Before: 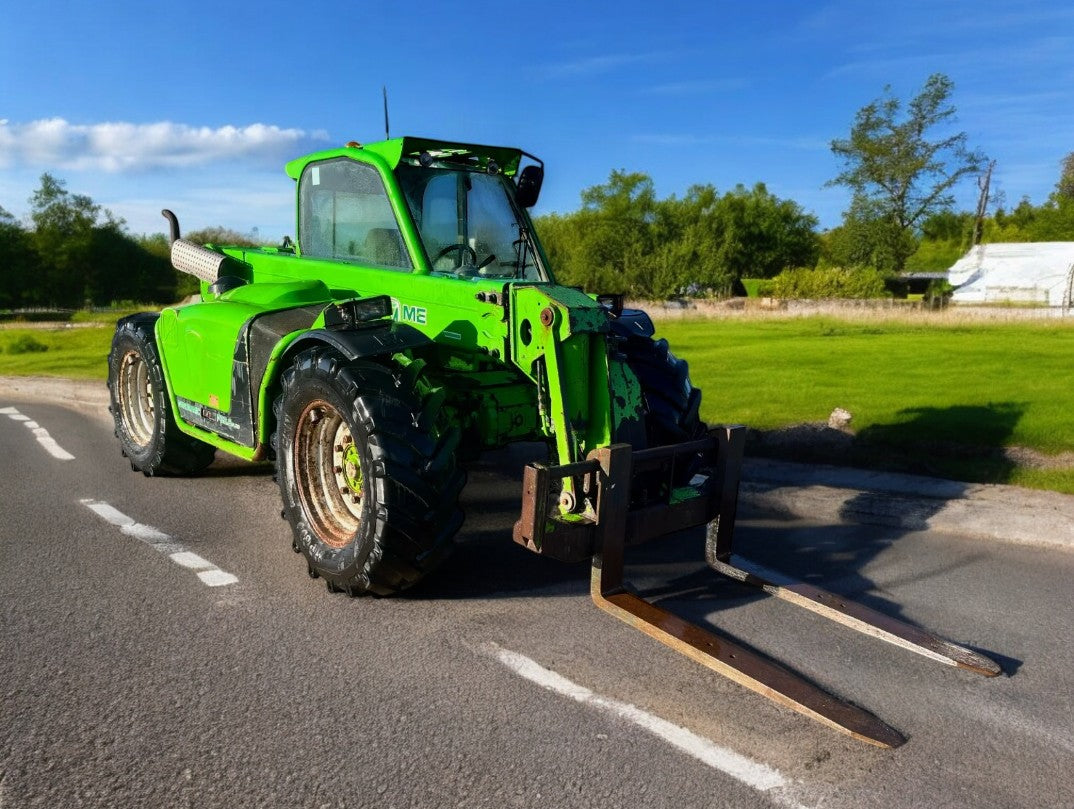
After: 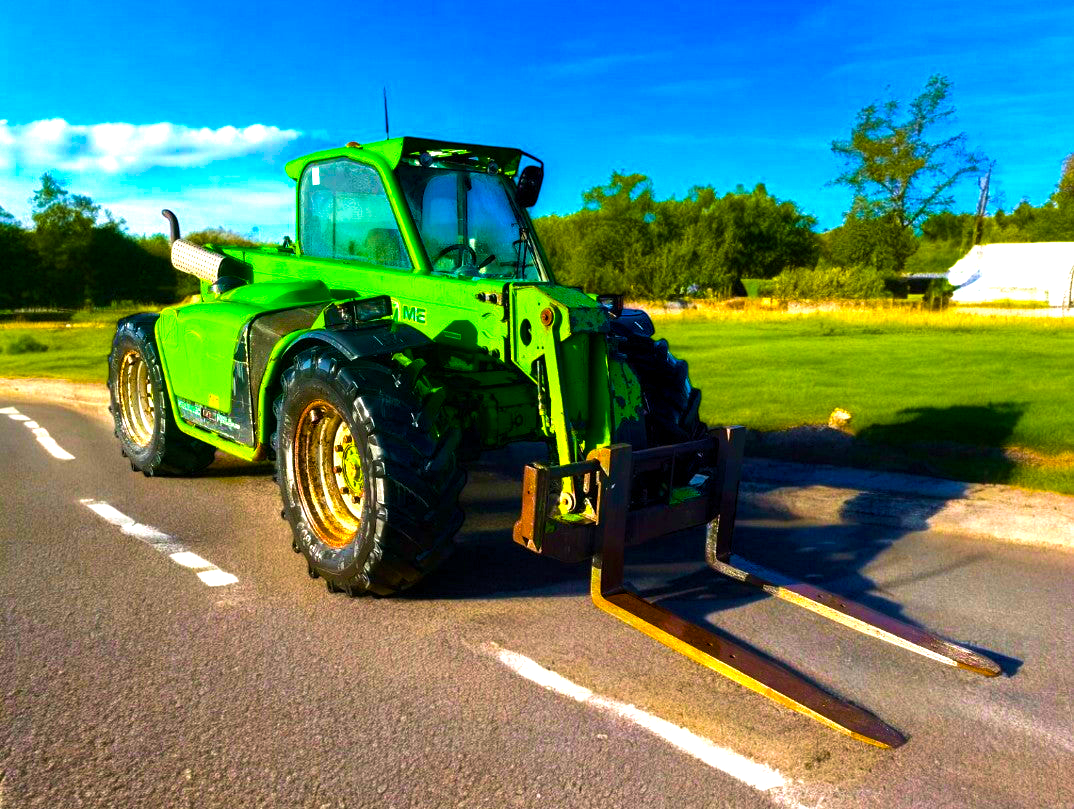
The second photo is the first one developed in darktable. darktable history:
color balance rgb: linear chroma grading › global chroma 20%, perceptual saturation grading › global saturation 65%, perceptual saturation grading › highlights 50%, perceptual saturation grading › shadows 30%, perceptual brilliance grading › global brilliance 12%, perceptual brilliance grading › highlights 15%, global vibrance 20%
white balance: emerald 1
velvia: strength 40%
